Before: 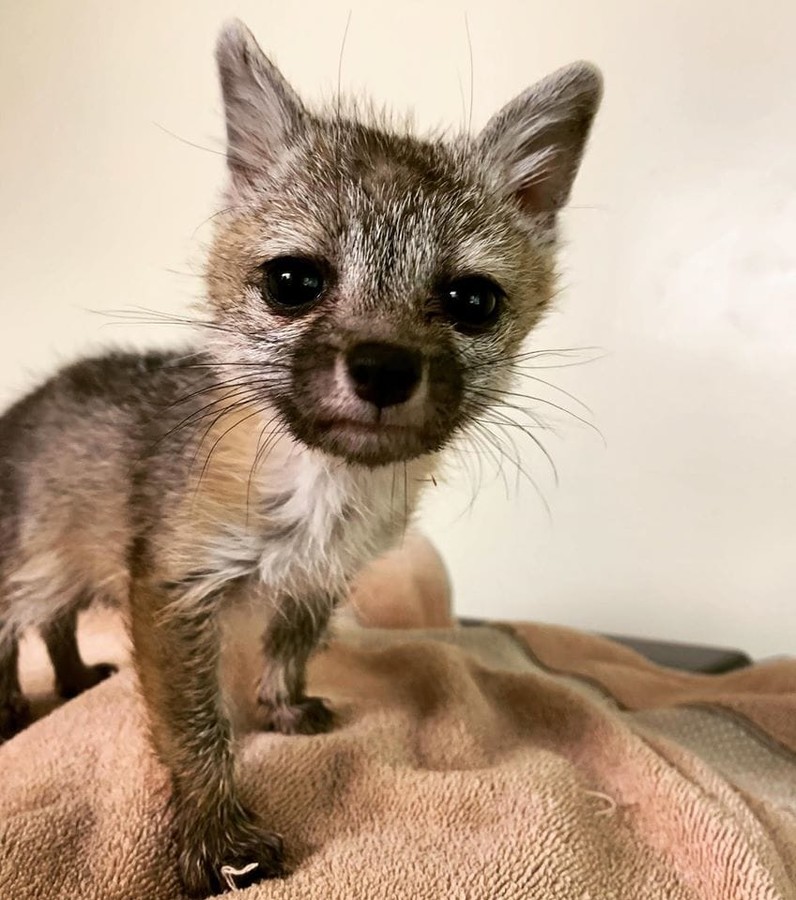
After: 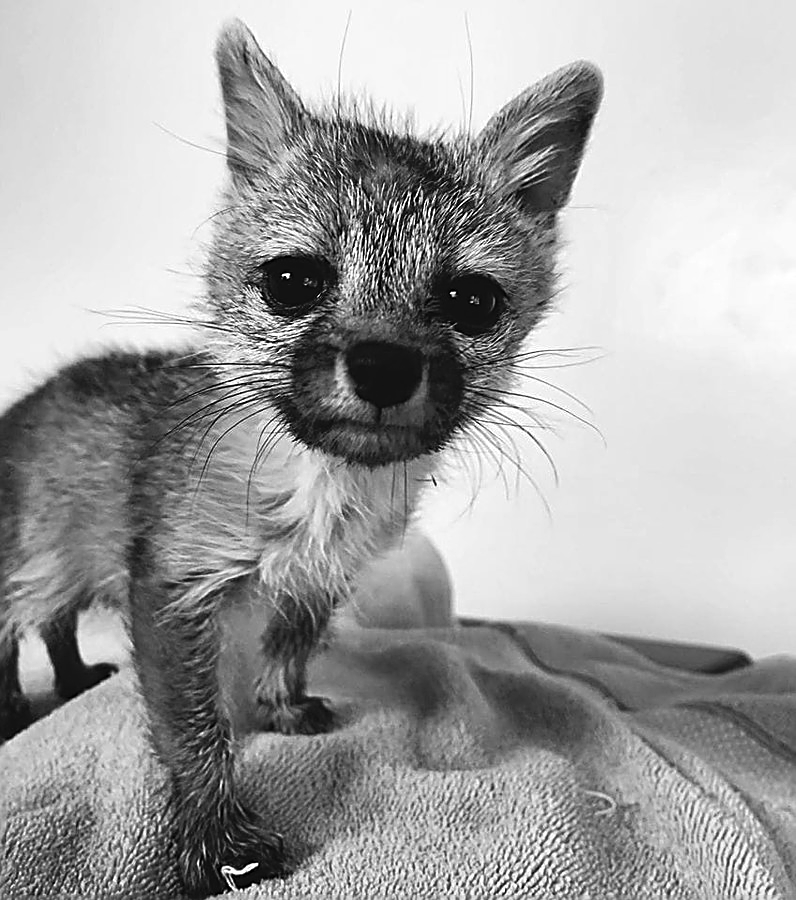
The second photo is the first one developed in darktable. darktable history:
monochrome: on, module defaults
white balance: red 1.05, blue 1.072
color balance rgb: linear chroma grading › shadows 16%, perceptual saturation grading › global saturation 8%, perceptual saturation grading › shadows 4%, perceptual brilliance grading › global brilliance 2%, perceptual brilliance grading › highlights 8%, perceptual brilliance grading › shadows -4%, global vibrance 16%, saturation formula JzAzBz (2021)
sharpen: amount 1
color balance: lift [1.005, 0.99, 1.007, 1.01], gamma [1, 1.034, 1.032, 0.966], gain [0.873, 1.055, 1.067, 0.933]
